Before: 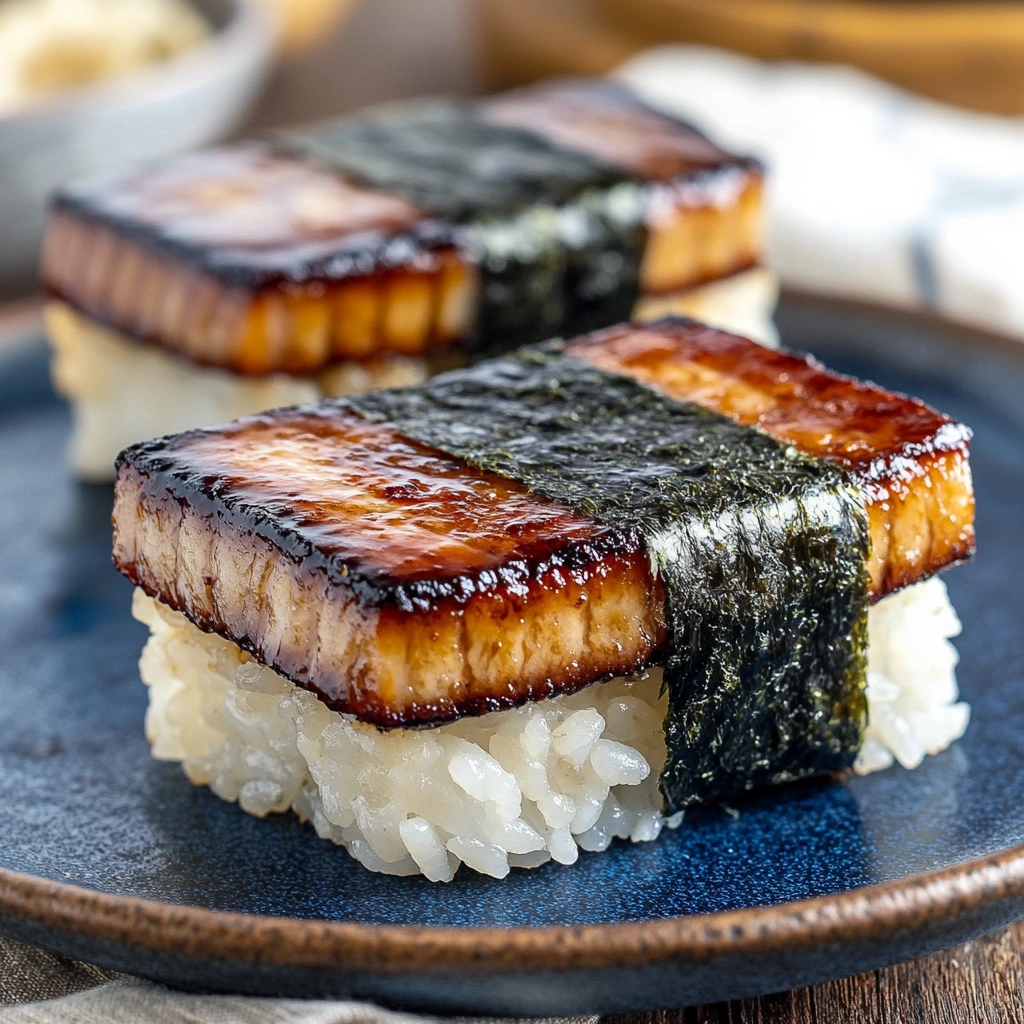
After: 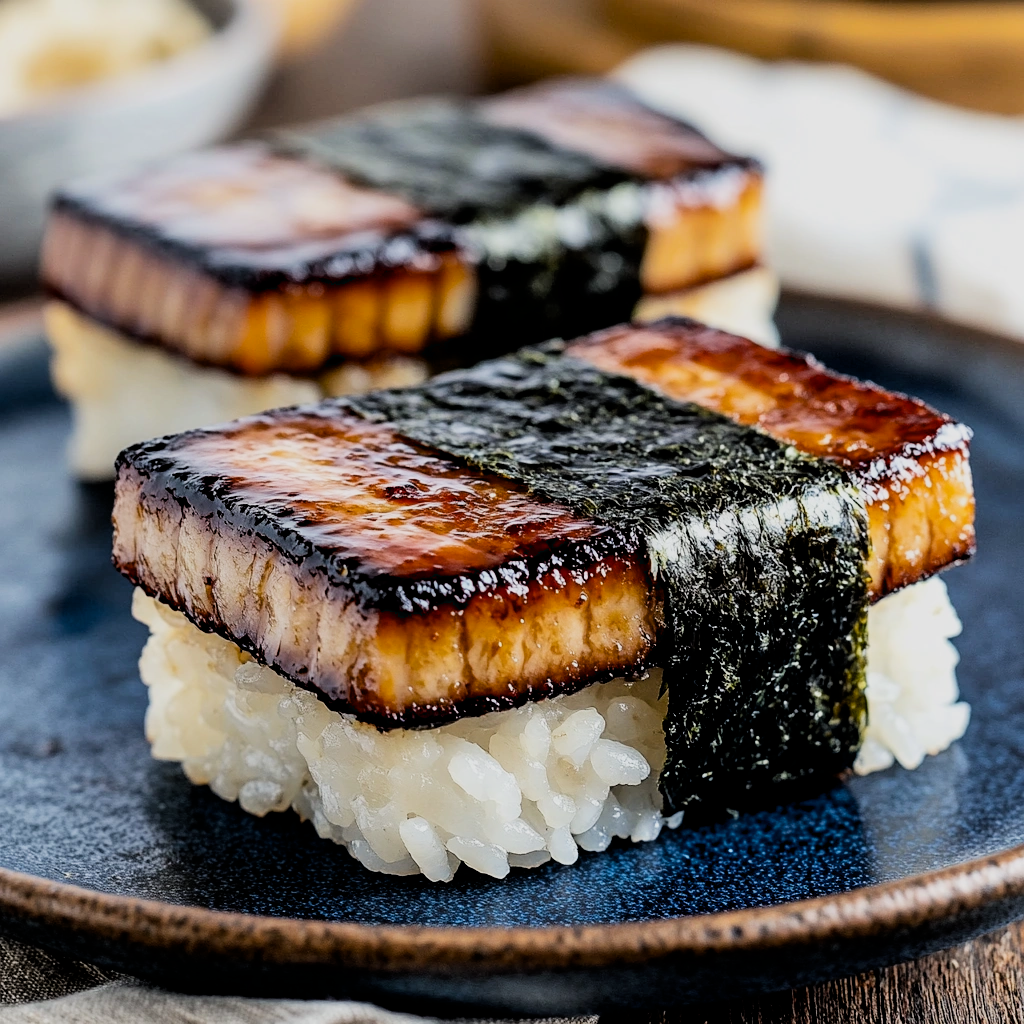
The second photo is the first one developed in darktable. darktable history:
exposure: black level correction 0.01, exposure 0.011 EV, compensate highlight preservation false
filmic rgb: black relative exposure -5 EV, hardness 2.88, contrast 1.3, highlights saturation mix -10%
